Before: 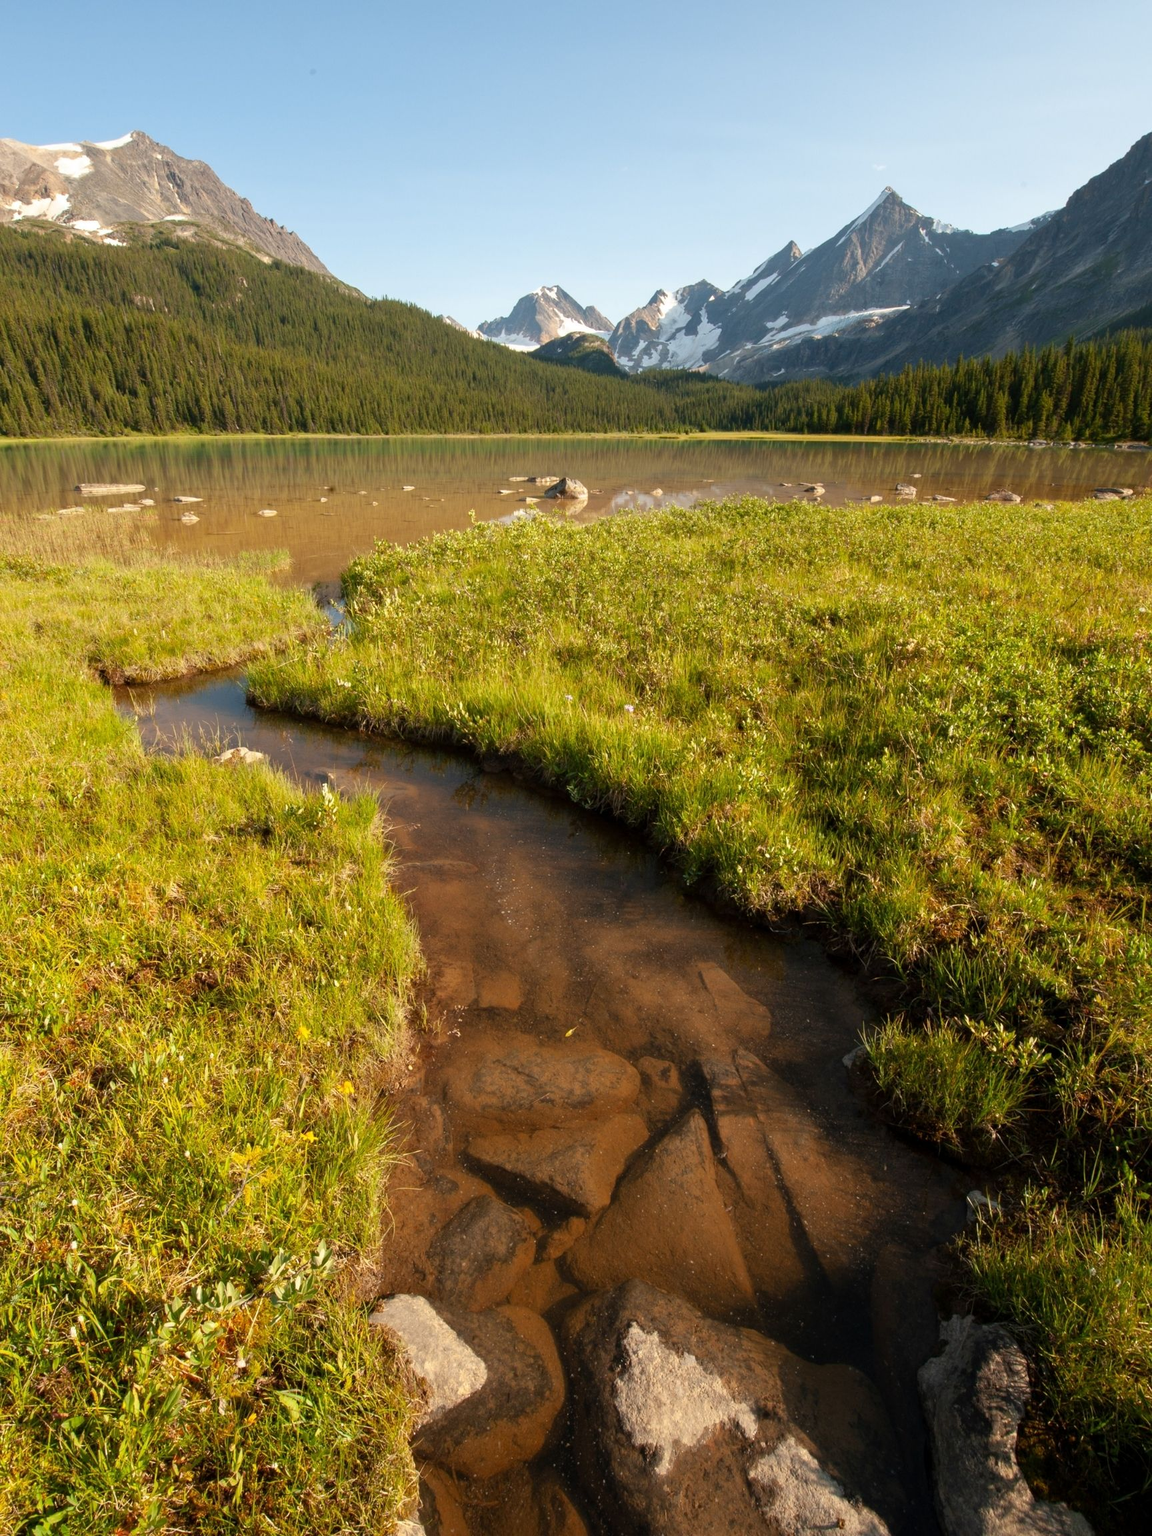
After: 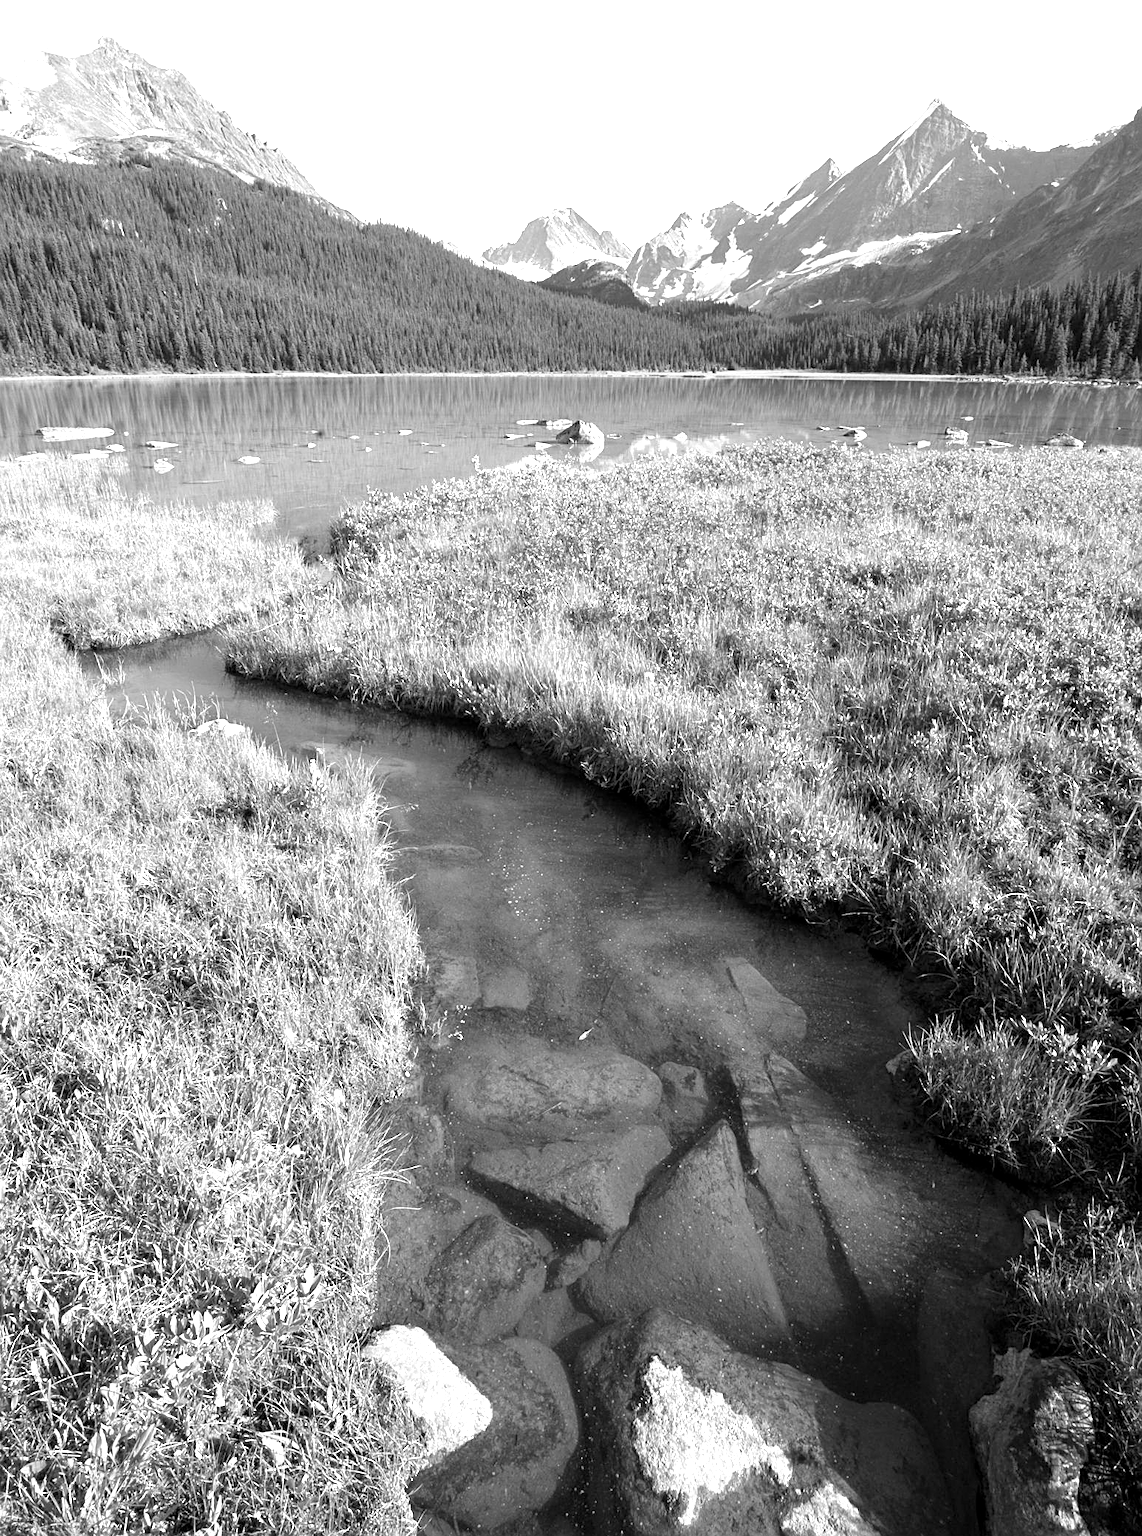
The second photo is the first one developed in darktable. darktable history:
exposure: black level correction 0.001, exposure 1.398 EV, compensate exposure bias true, compensate highlight preservation false
sharpen: on, module defaults
color calibration: output gray [0.267, 0.423, 0.267, 0], illuminant custom, x 0.368, y 0.373, temperature 4335.24 K
crop: left 3.743%, top 6.393%, right 6.701%, bottom 3.306%
